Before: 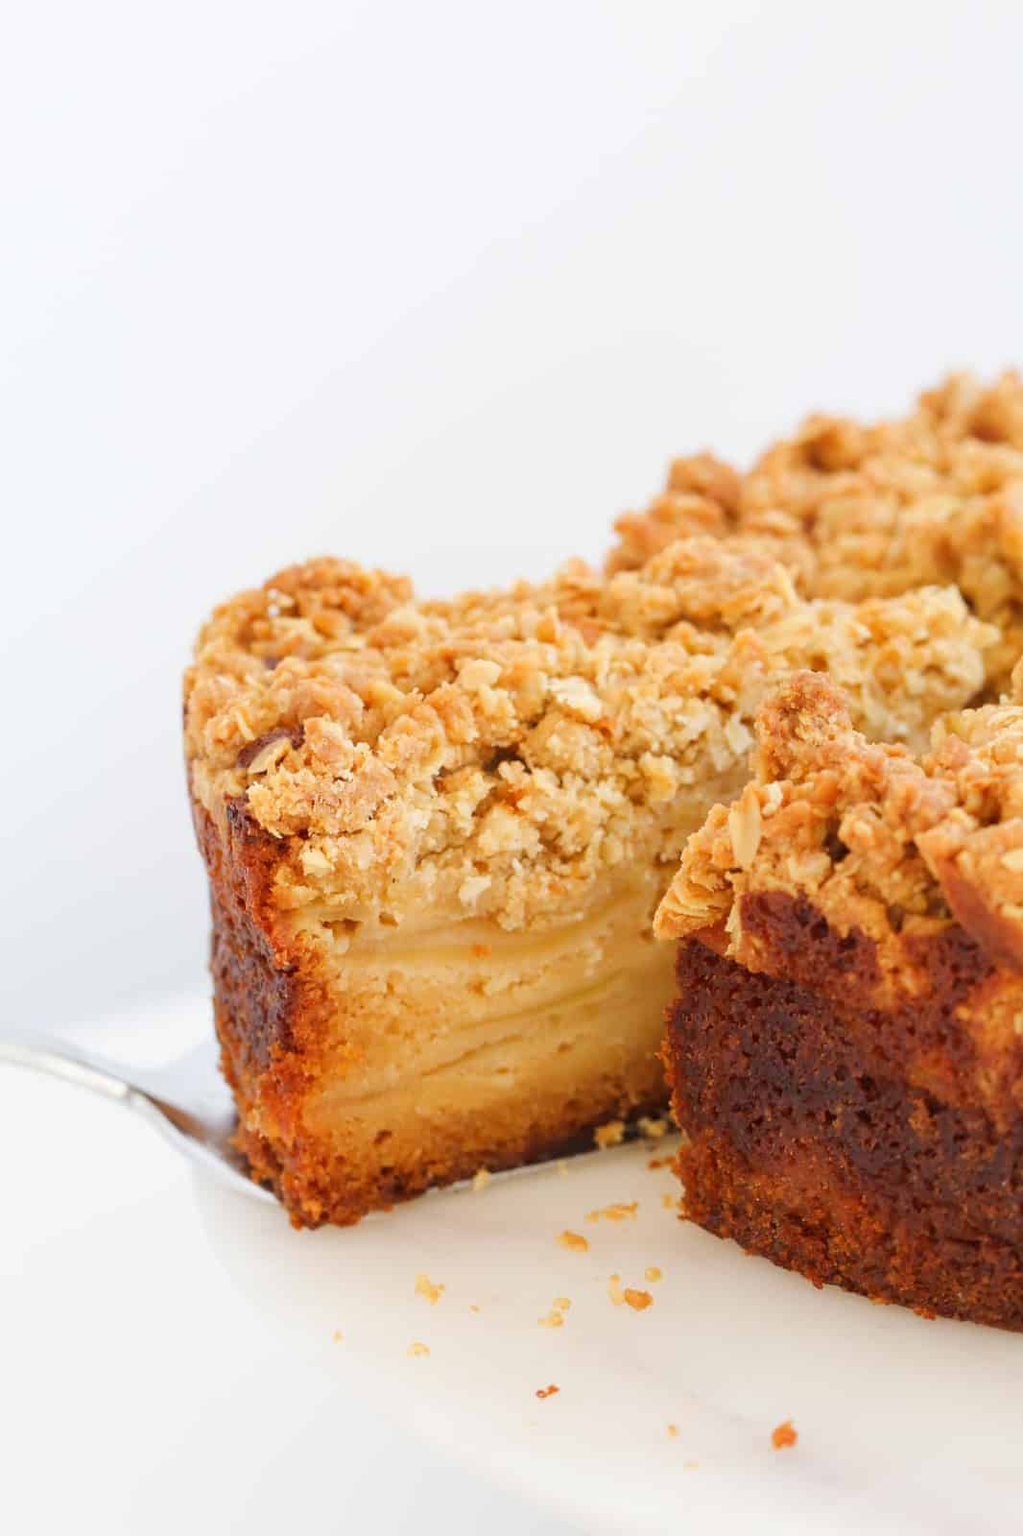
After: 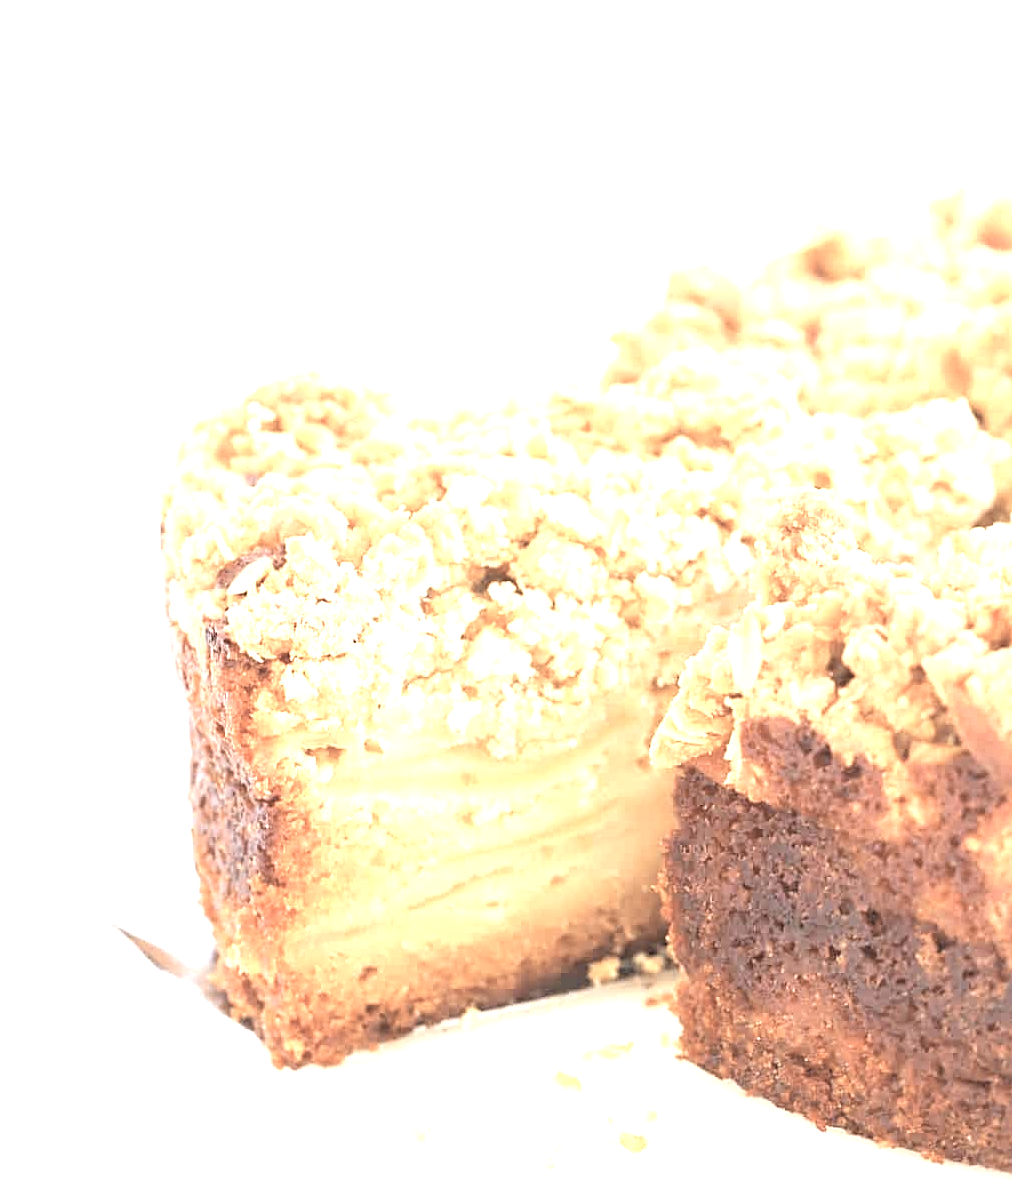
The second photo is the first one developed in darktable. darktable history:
exposure: black level correction 0, exposure 1.75 EV, compensate exposure bias true, compensate highlight preservation false
sharpen: on, module defaults
contrast brightness saturation: brightness 0.18, saturation -0.5
crop and rotate: left 2.991%, top 13.302%, right 1.981%, bottom 12.636%
